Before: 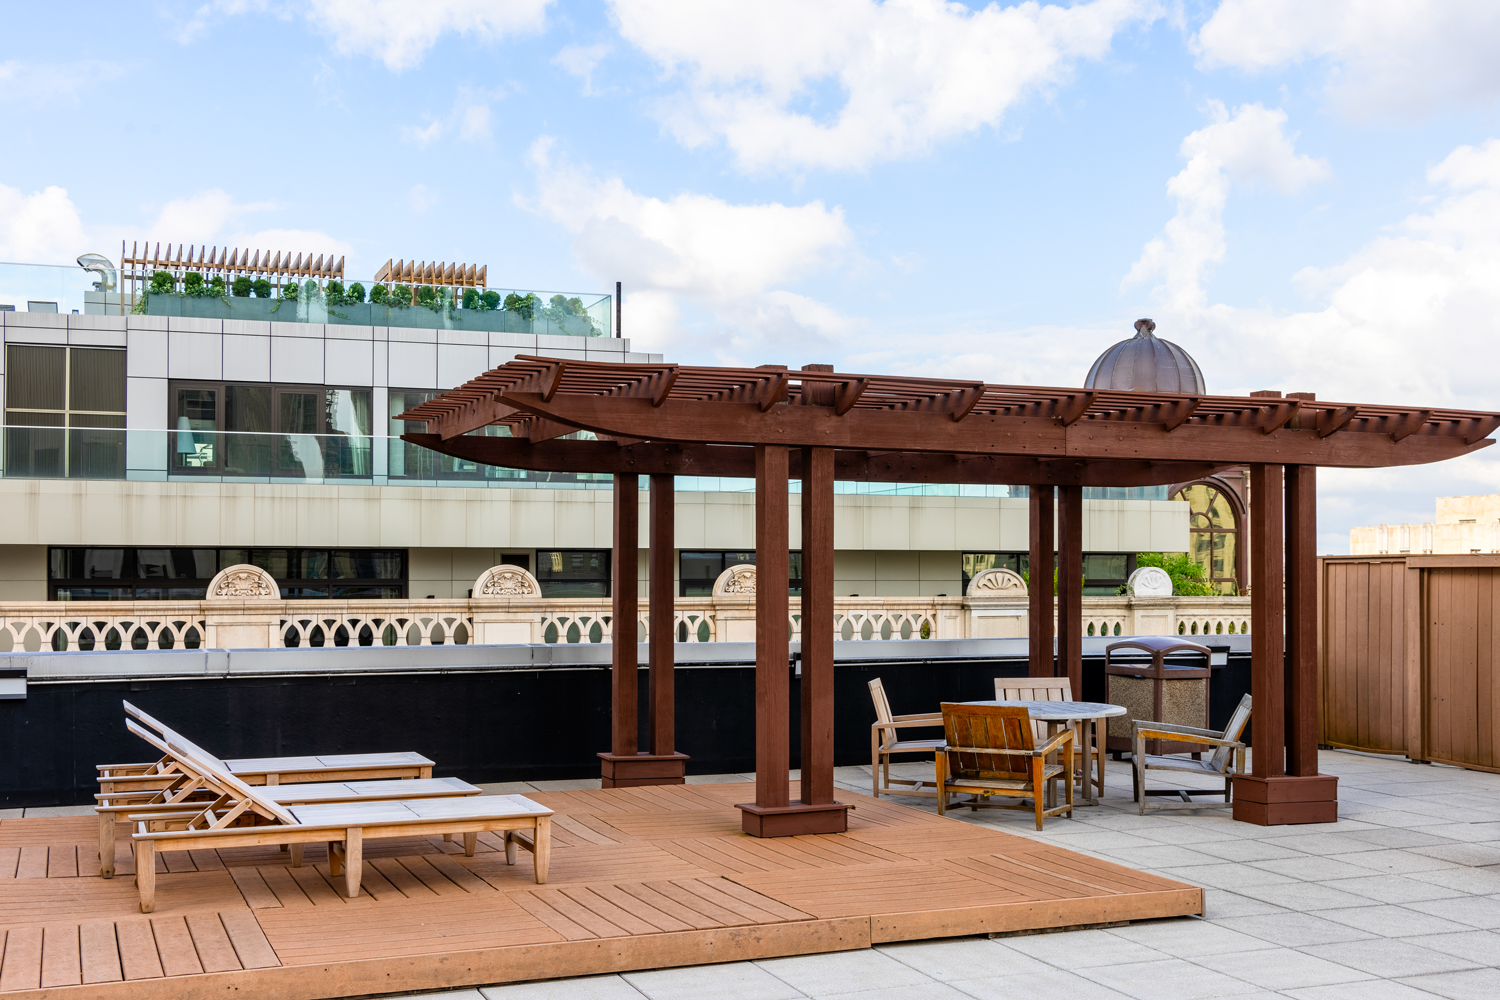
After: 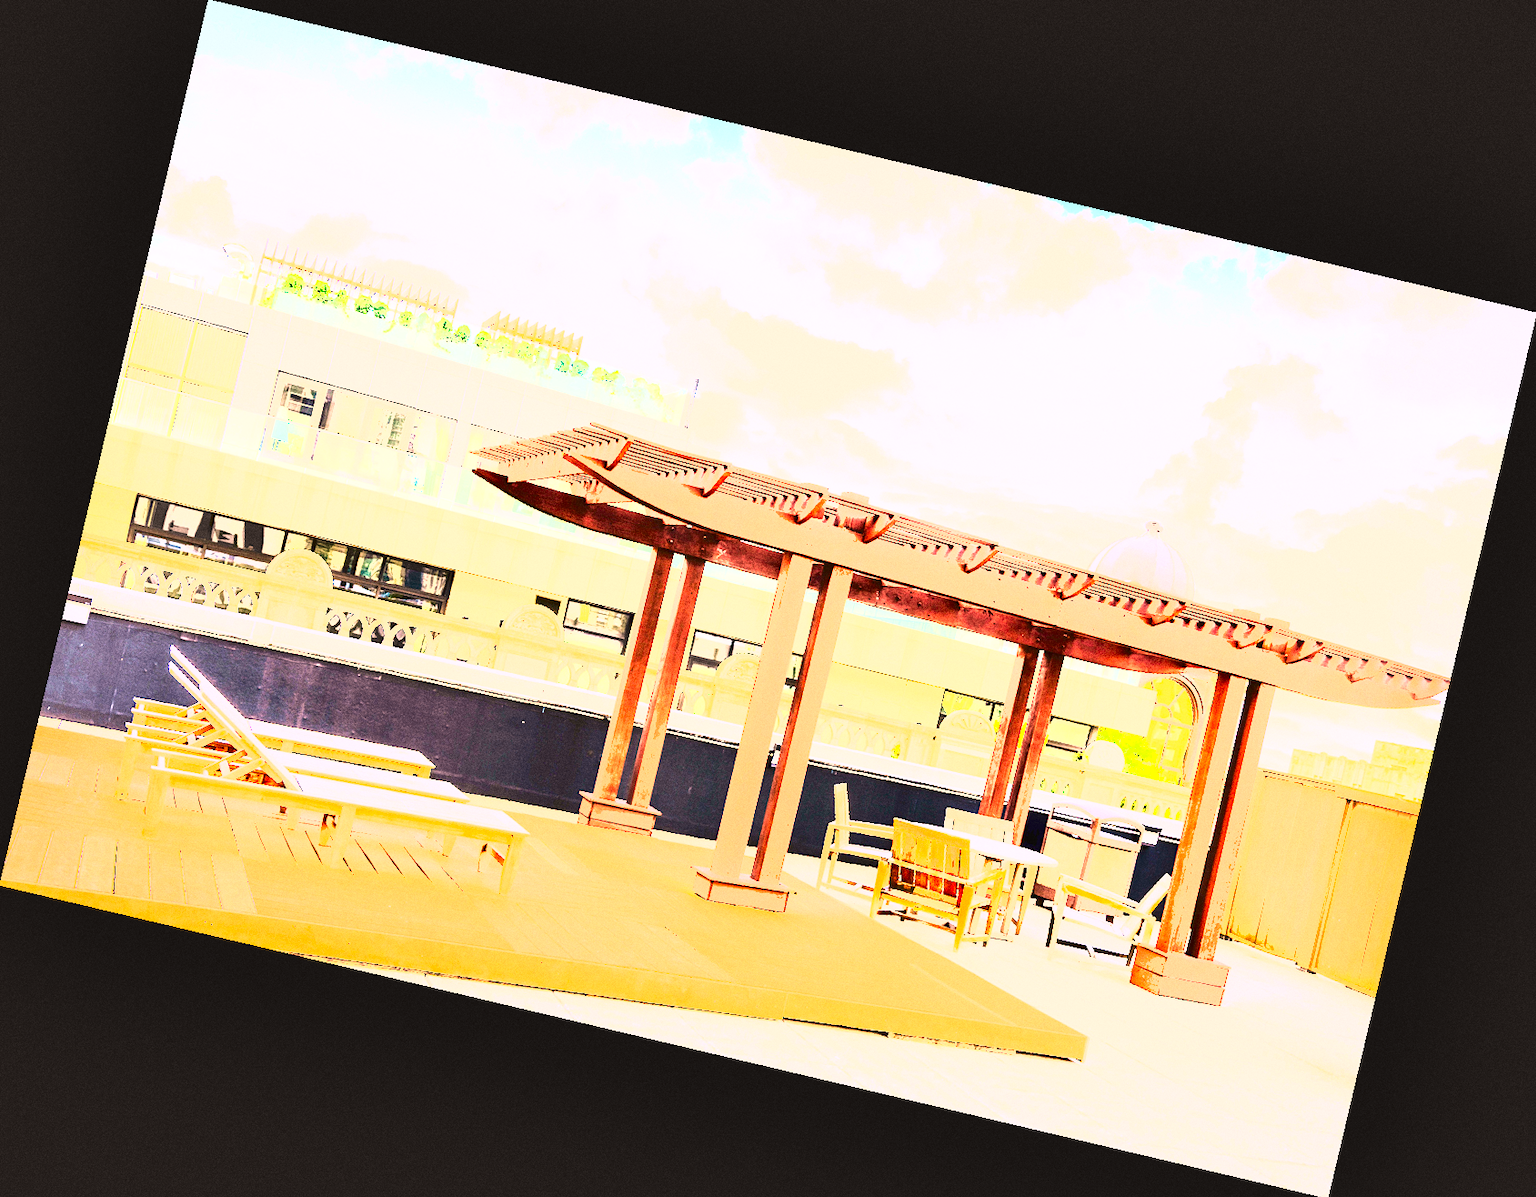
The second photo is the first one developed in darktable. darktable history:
rotate and perspective: rotation 13.27°, automatic cropping off
color correction: highlights a* 17.88, highlights b* 18.79
shadows and highlights: low approximation 0.01, soften with gaussian
grain: coarseness 0.09 ISO, strength 40%
exposure: black level correction 0, exposure 1.75 EV, compensate exposure bias true, compensate highlight preservation false
velvia: on, module defaults
